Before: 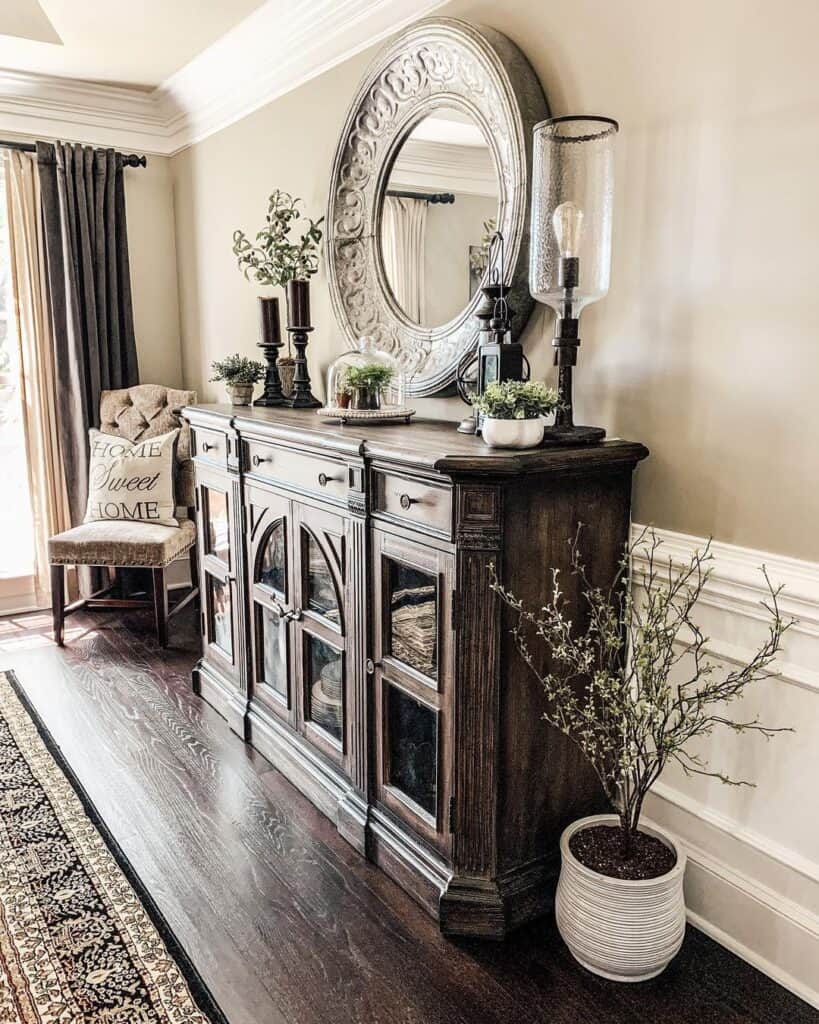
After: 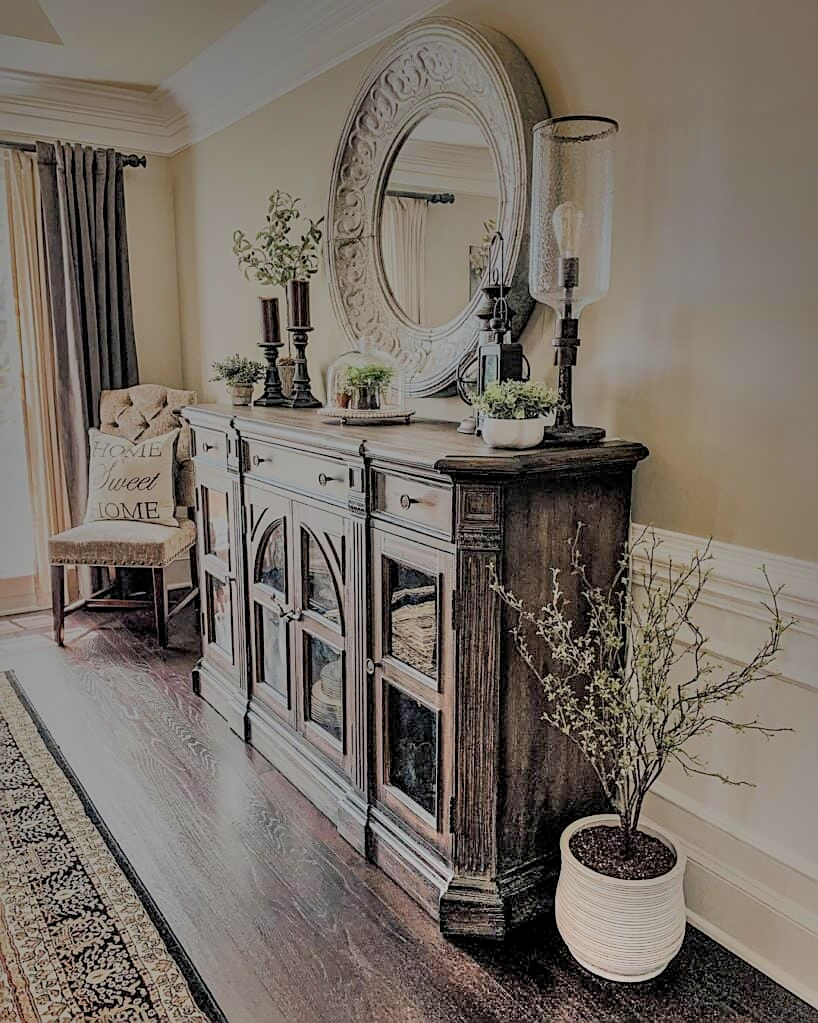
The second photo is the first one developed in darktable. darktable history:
sharpen: on, module defaults
shadows and highlights: radius 123.26, shadows 99.97, white point adjustment -3.13, highlights -98.46, highlights color adjustment 89.36%, soften with gaussian
exposure: exposure 0.127 EV, compensate highlight preservation false
filmic rgb: black relative exposure -7.97 EV, white relative exposure 8.04 EV, target black luminance 0%, hardness 2.47, latitude 75.92%, contrast 0.563, shadows ↔ highlights balance 0.015%, color science v6 (2022)
crop: left 0.072%
